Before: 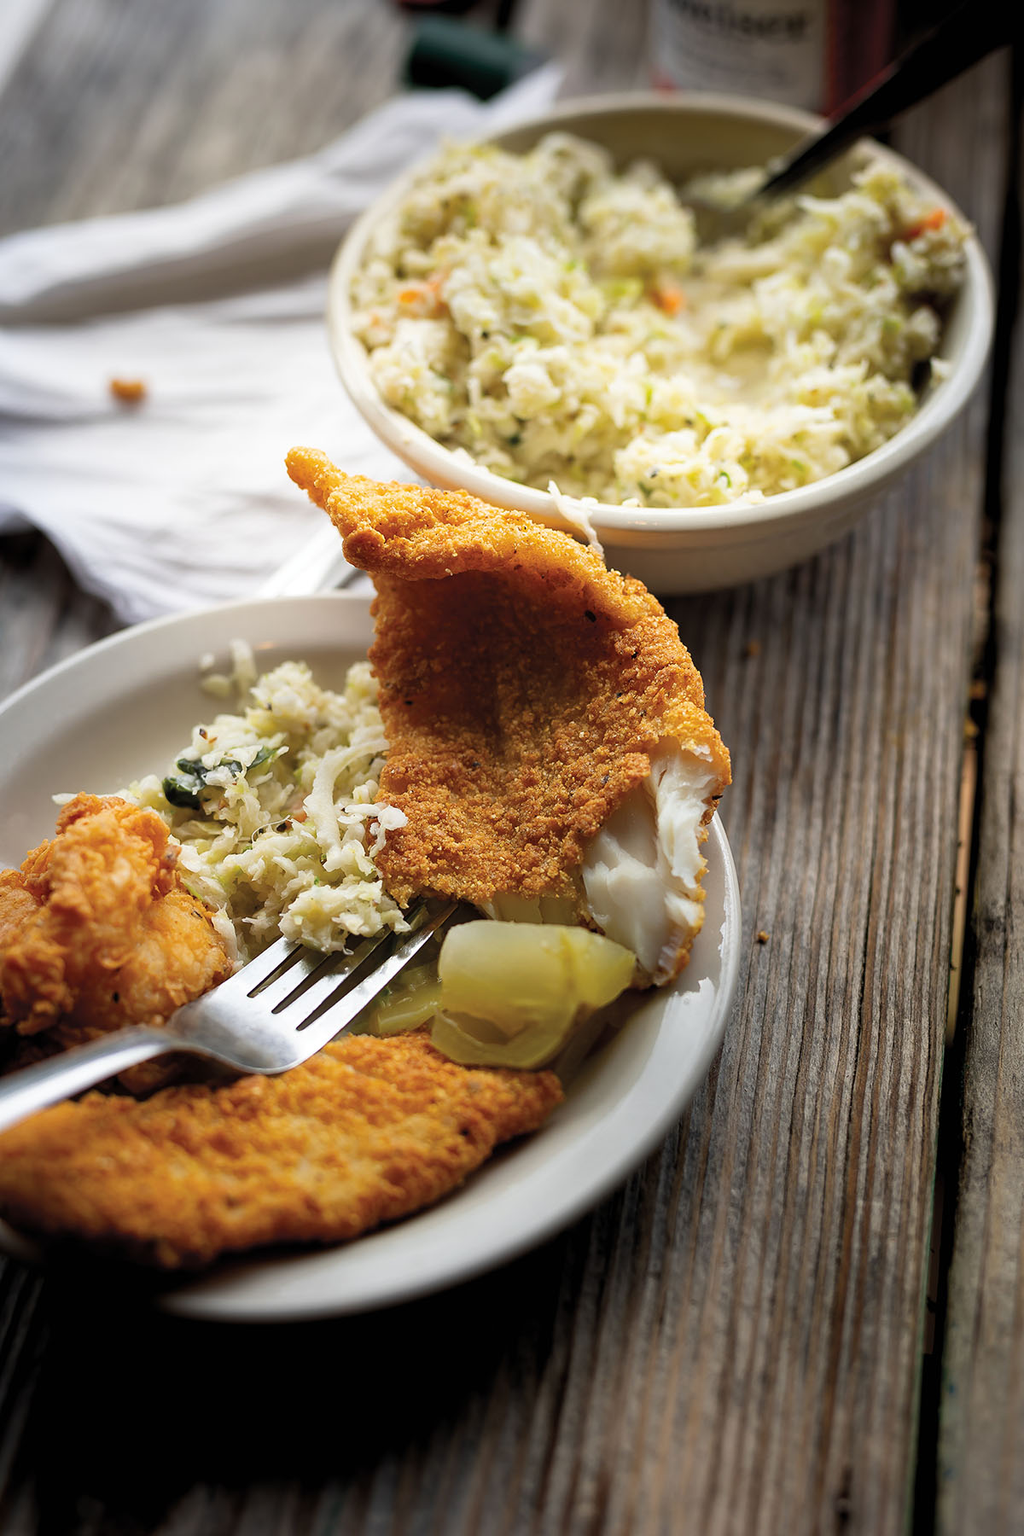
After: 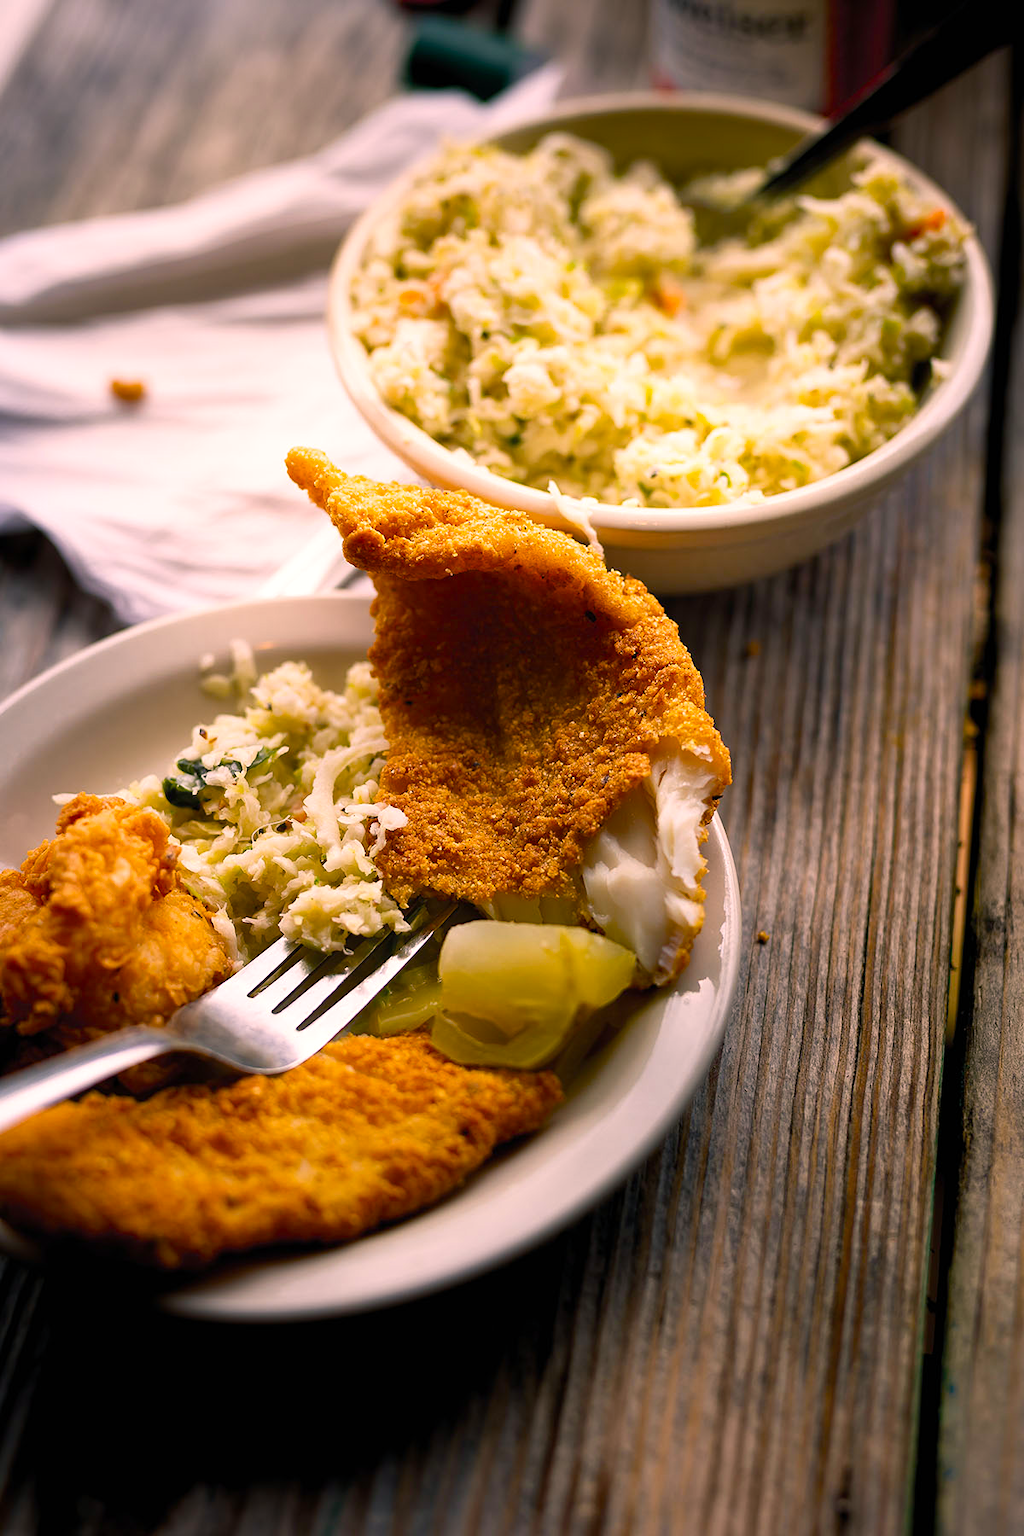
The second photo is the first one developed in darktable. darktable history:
color balance rgb: shadows lift › chroma 2.064%, shadows lift › hue 246.88°, highlights gain › chroma 4.43%, highlights gain › hue 30.47°, perceptual saturation grading › global saturation 20%, perceptual saturation grading › highlights -14.234%, perceptual saturation grading › shadows 50.042%, perceptual brilliance grading › highlights 5.377%, perceptual brilliance grading › shadows -9.335%, global vibrance 20%
